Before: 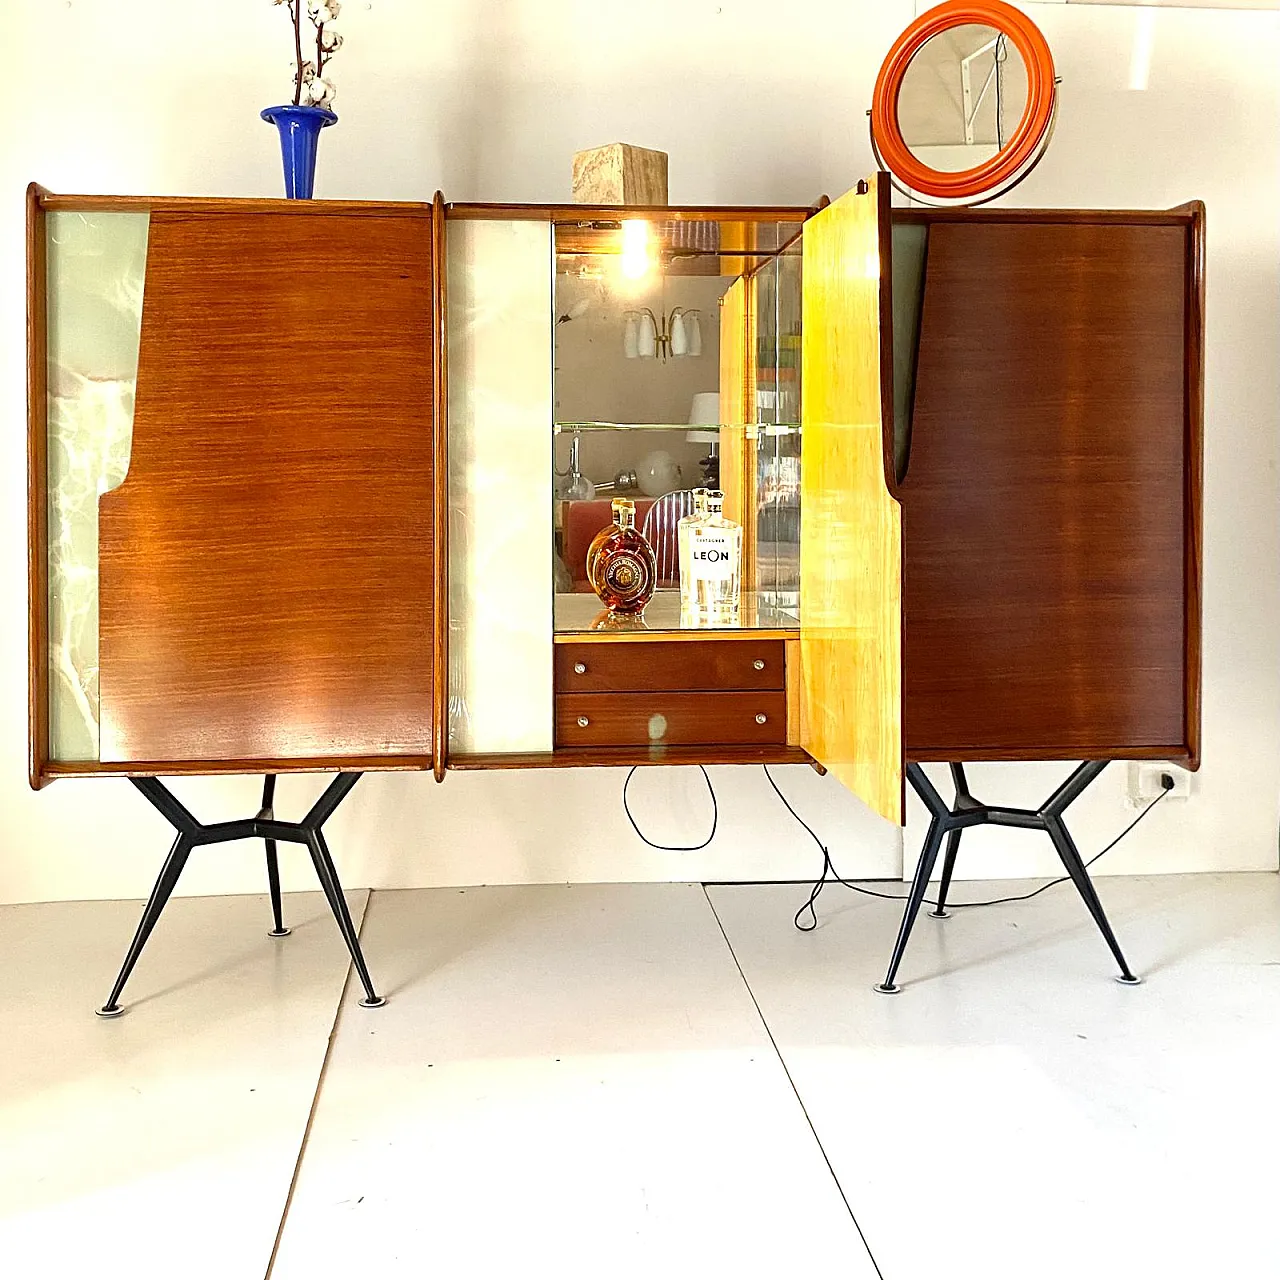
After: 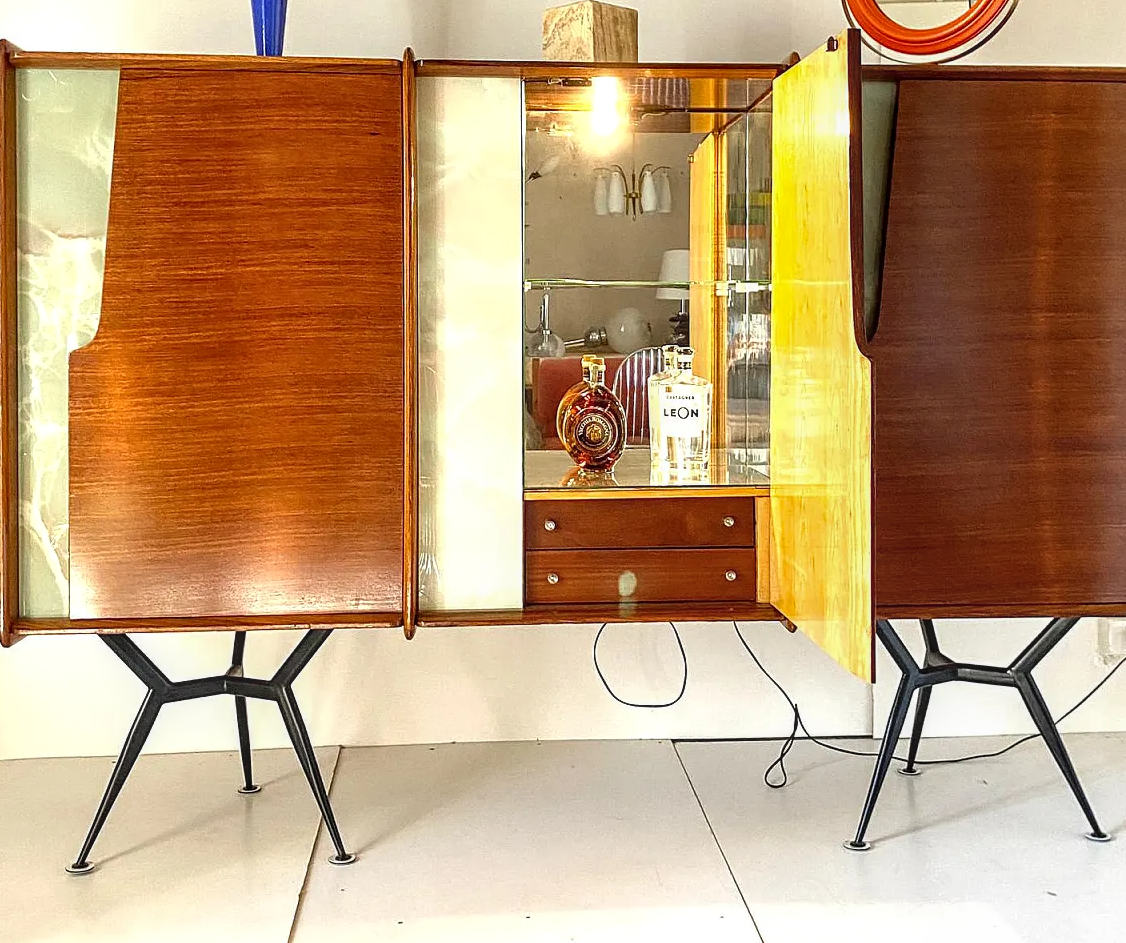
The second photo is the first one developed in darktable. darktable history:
local contrast: on, module defaults
crop and rotate: left 2.389%, top 11.207%, right 9.569%, bottom 15.08%
